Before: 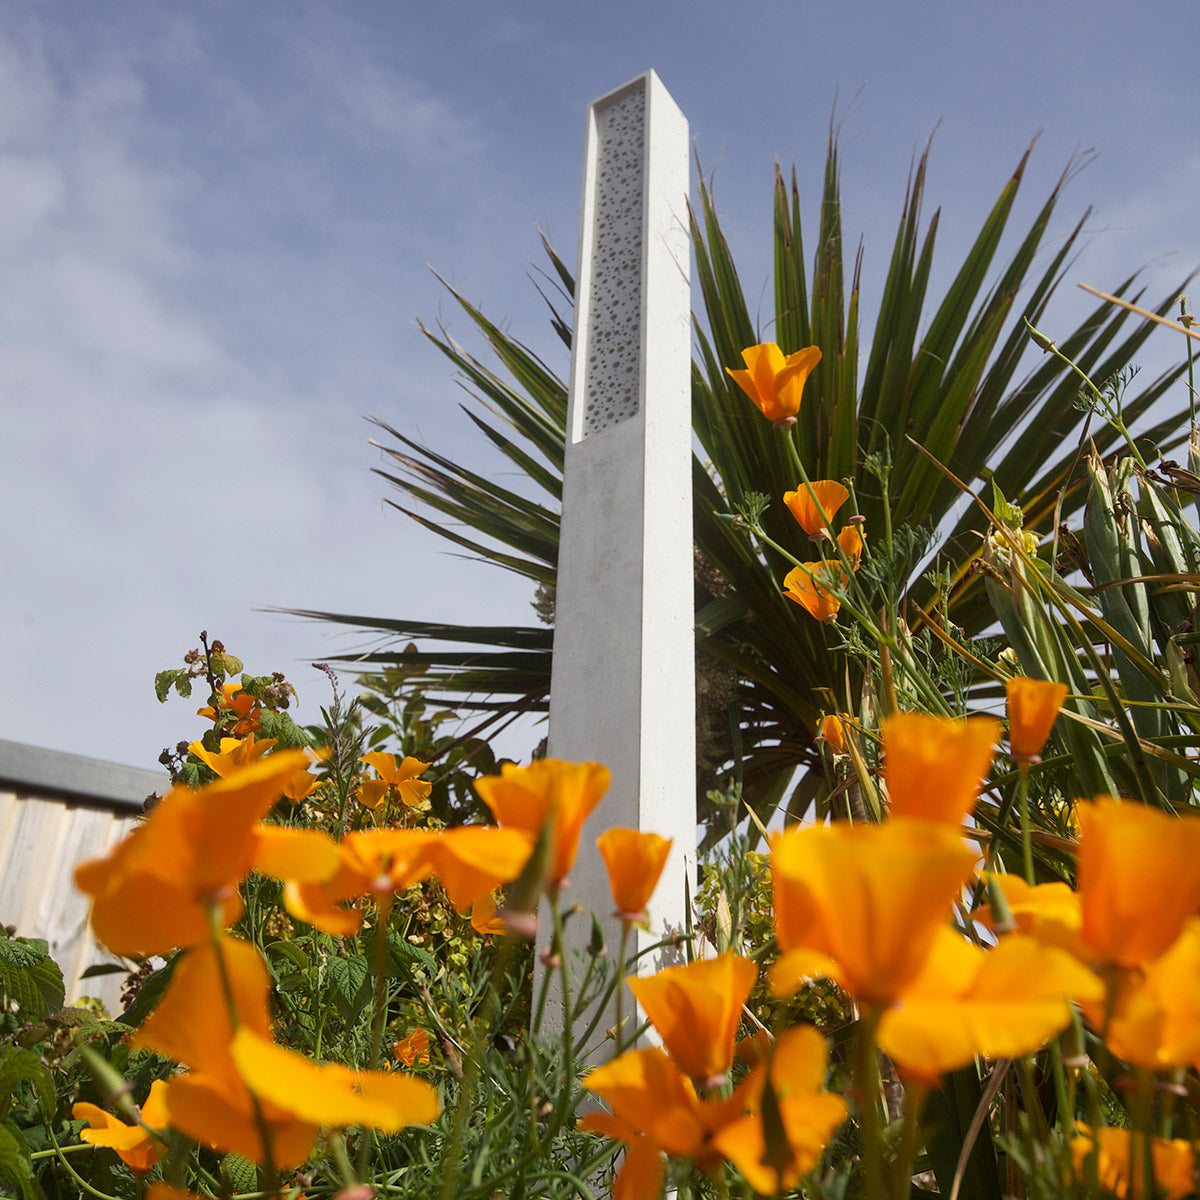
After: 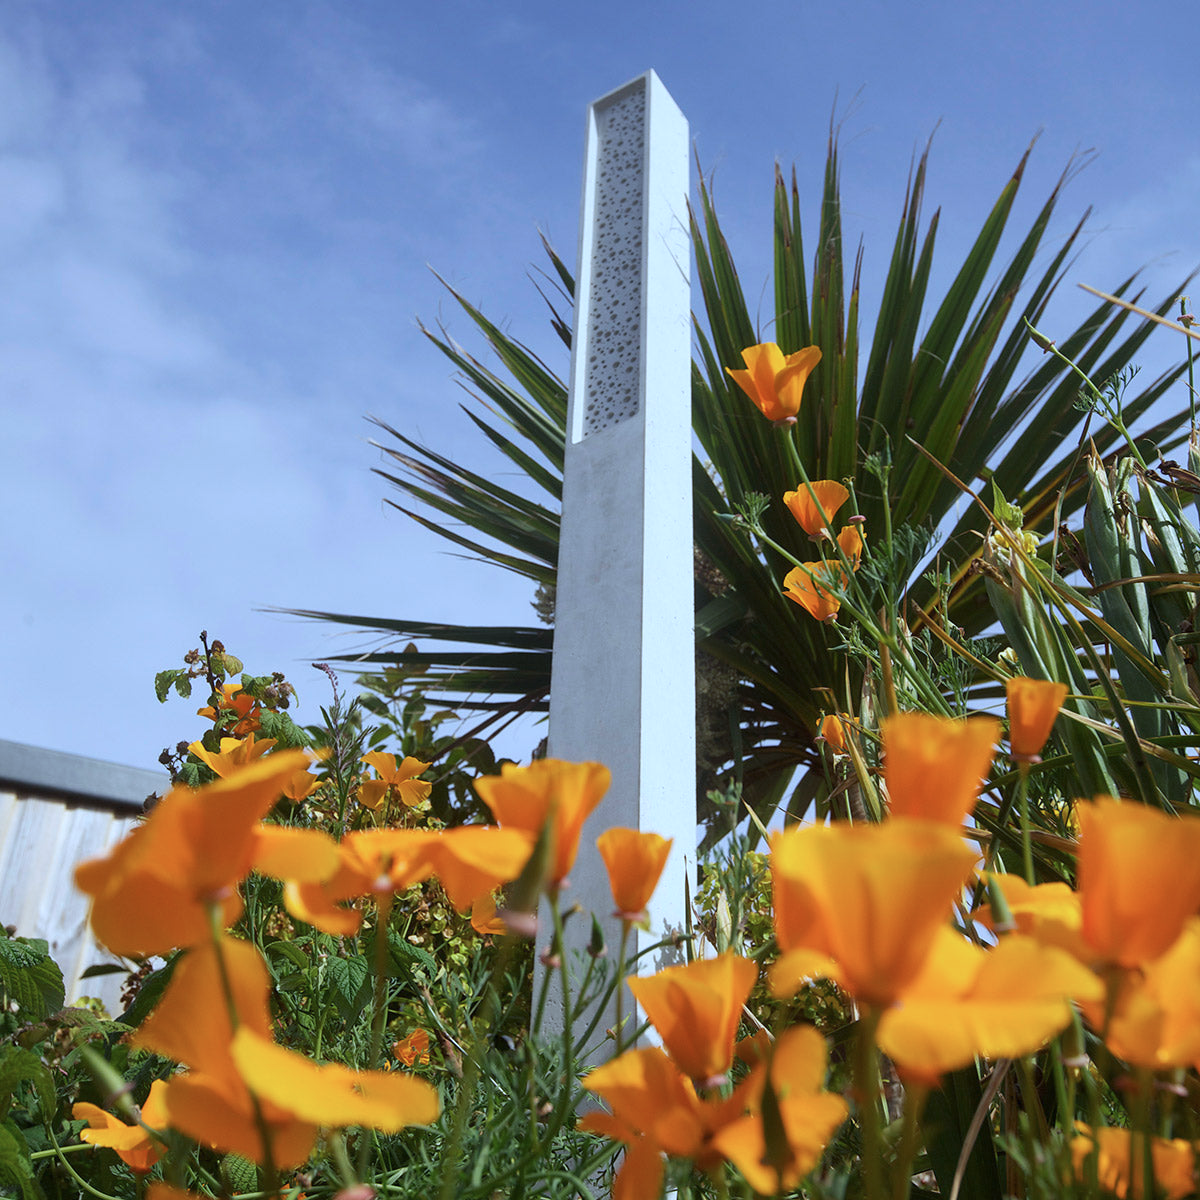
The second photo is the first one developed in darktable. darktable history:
color calibration: illuminant custom, x 0.388, y 0.387, temperature 3819.12 K
